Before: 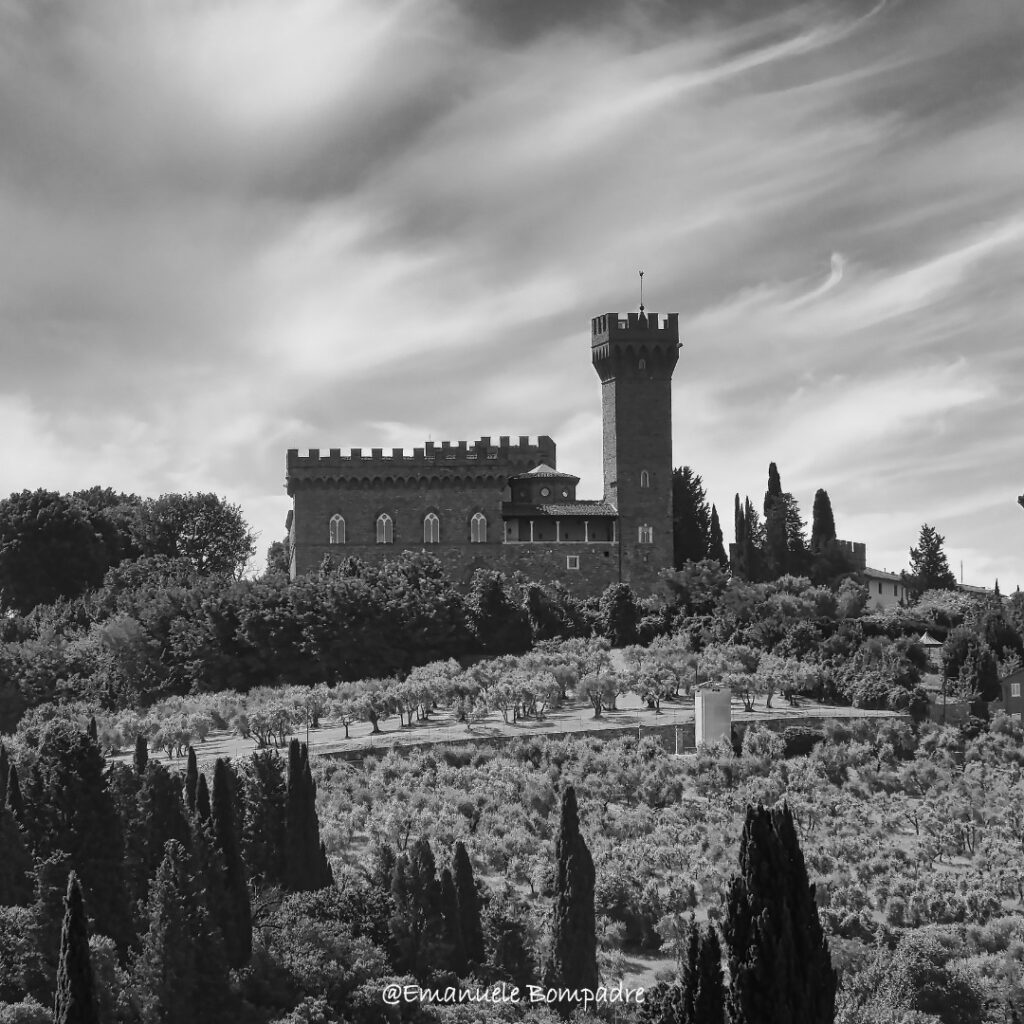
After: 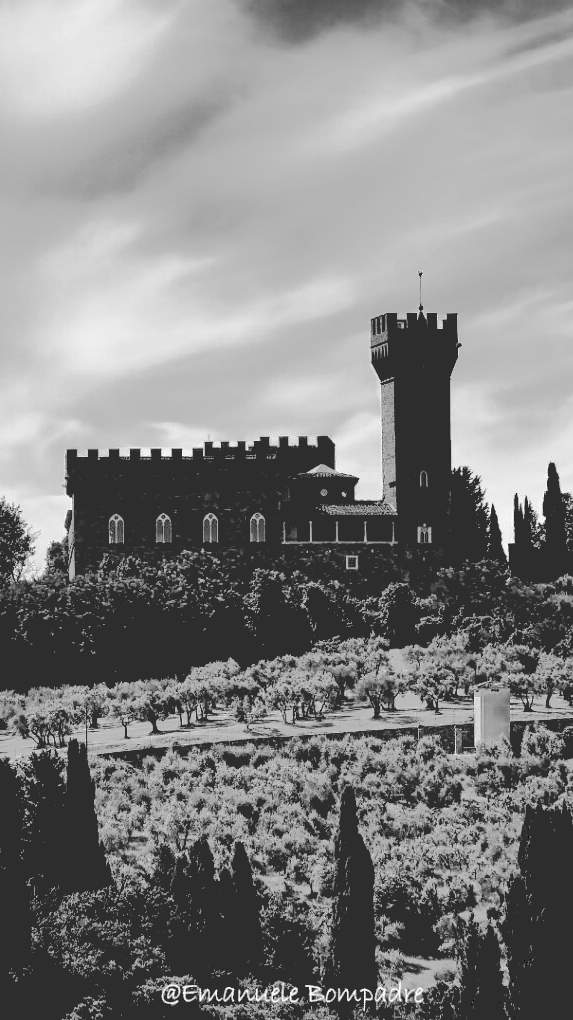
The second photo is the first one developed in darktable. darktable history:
tone equalizer: on, module defaults
crop: left 21.674%, right 22.086%
base curve: curves: ch0 [(0.065, 0.026) (0.236, 0.358) (0.53, 0.546) (0.777, 0.841) (0.924, 0.992)], preserve colors average RGB
